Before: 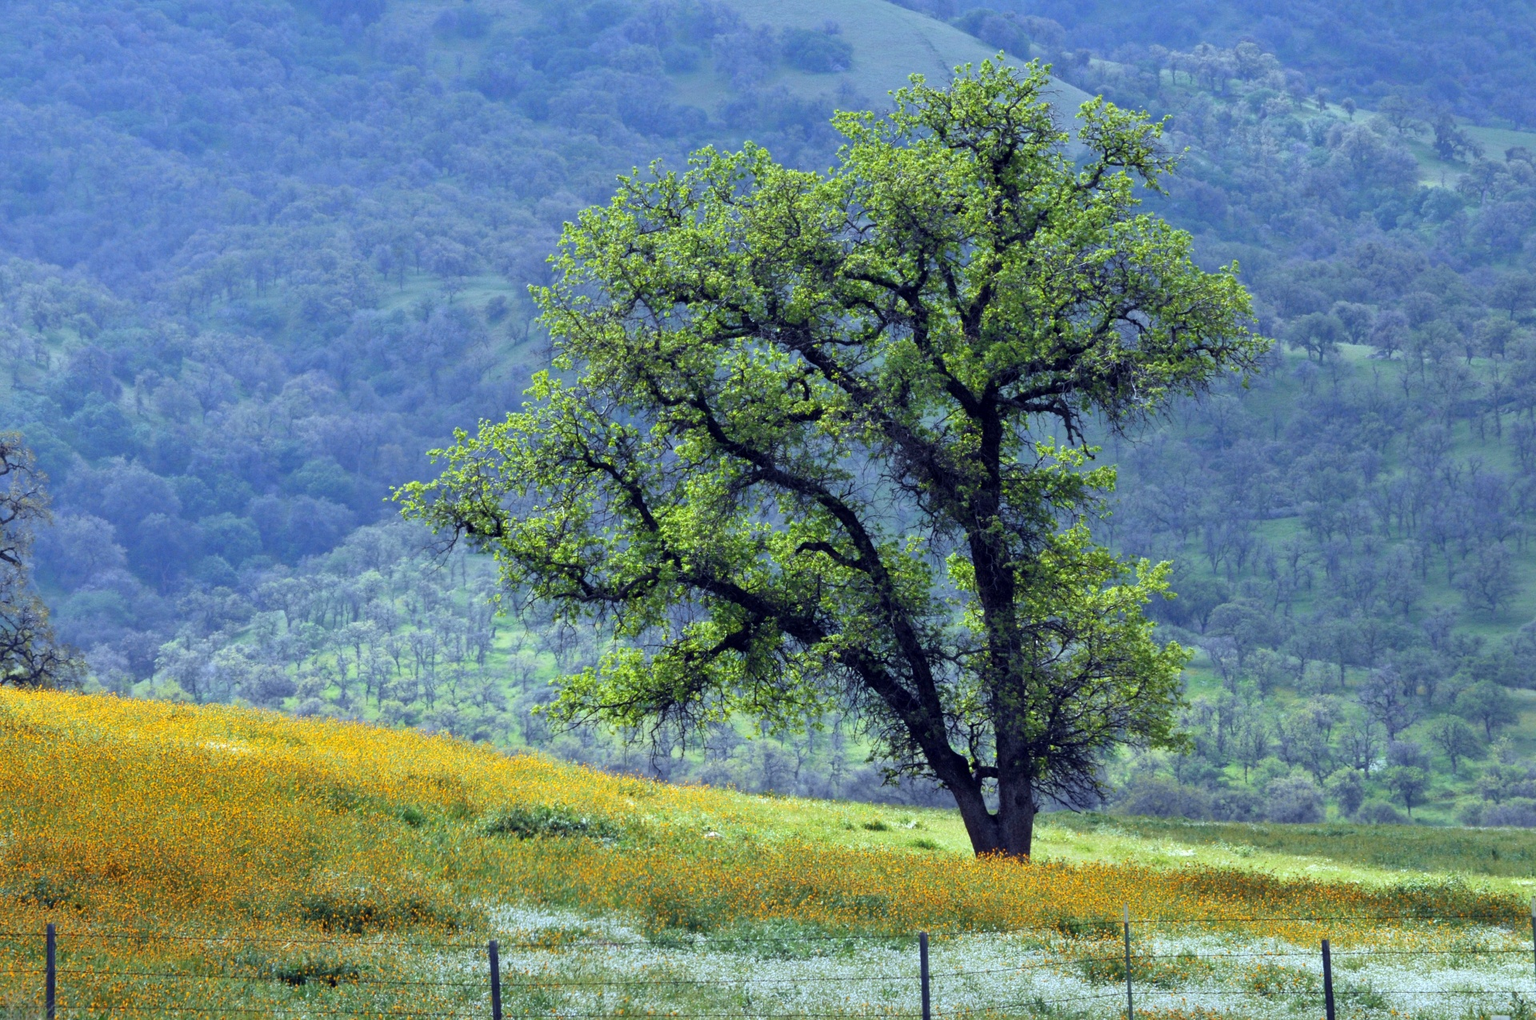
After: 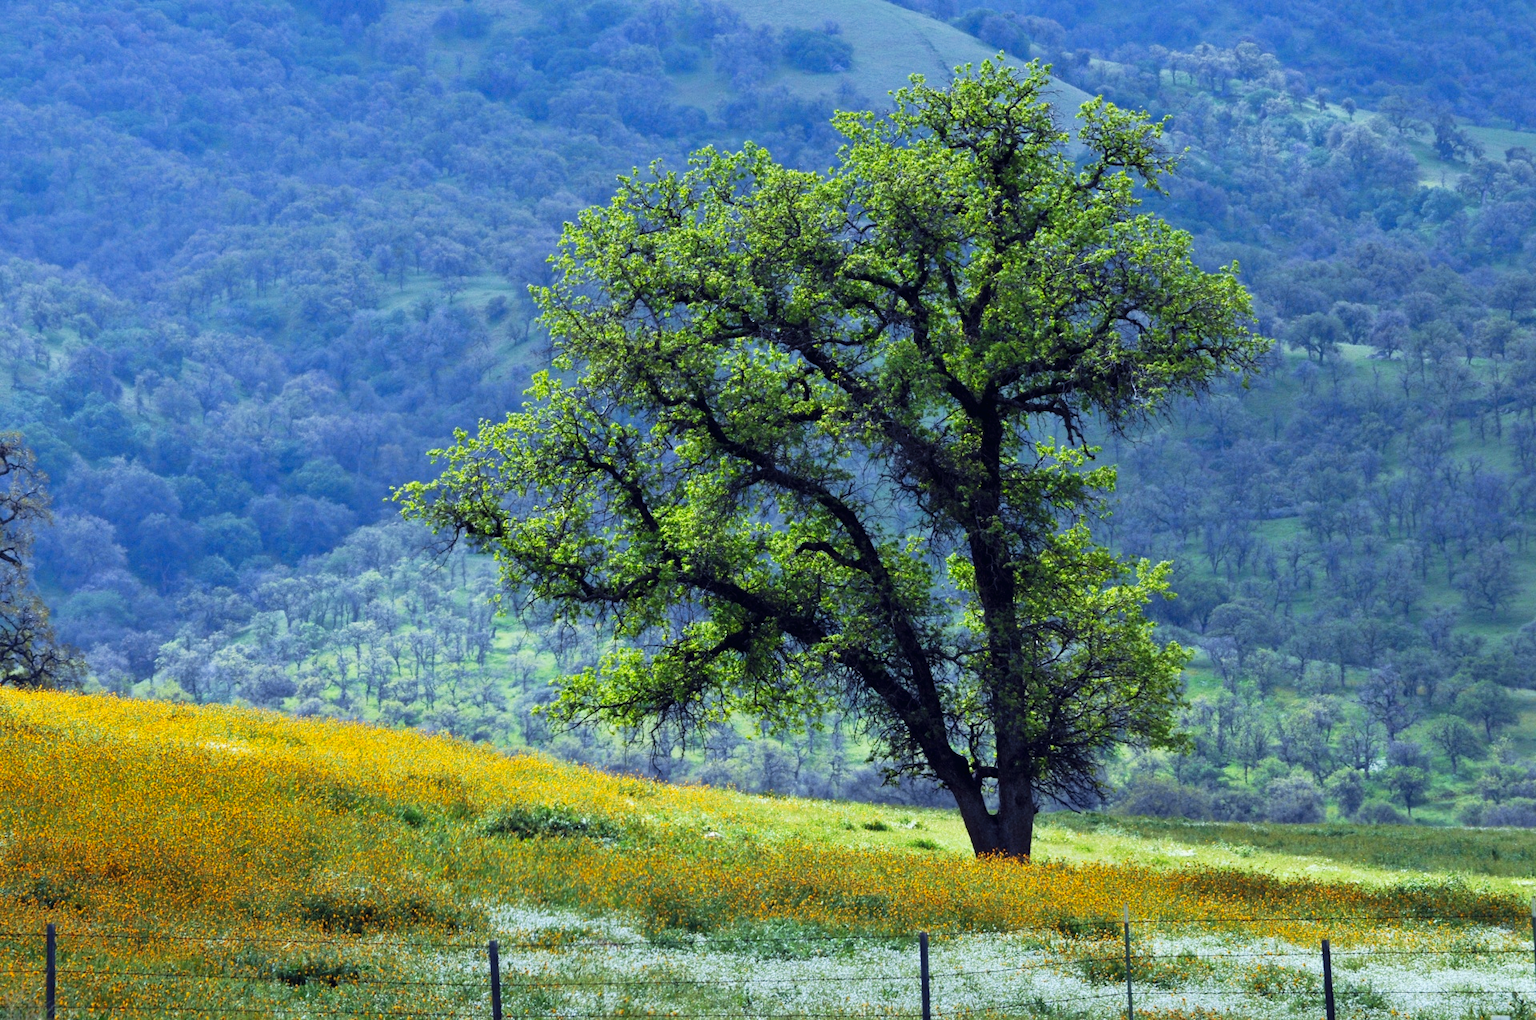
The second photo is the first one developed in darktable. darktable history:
tone curve: curves: ch0 [(0.016, 0.011) (0.204, 0.146) (0.515, 0.476) (0.78, 0.795) (1, 0.981)], preserve colors none
